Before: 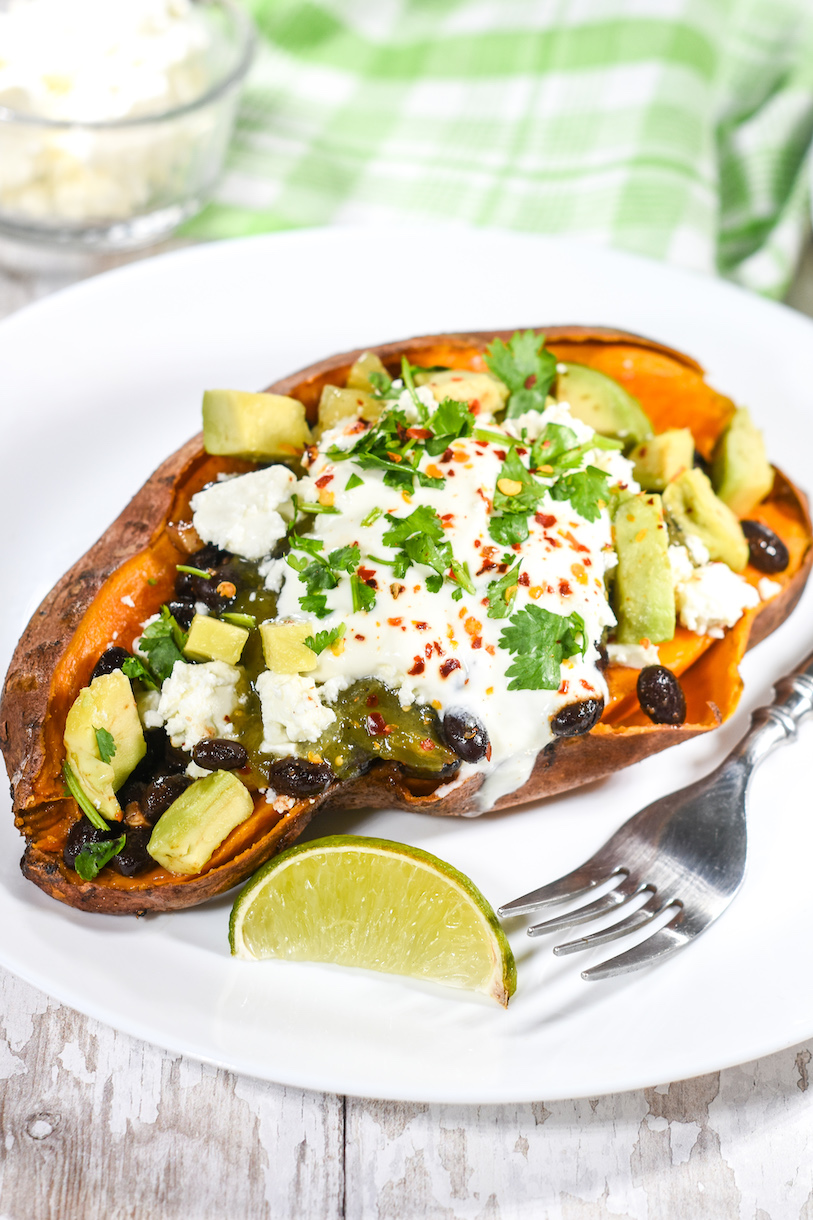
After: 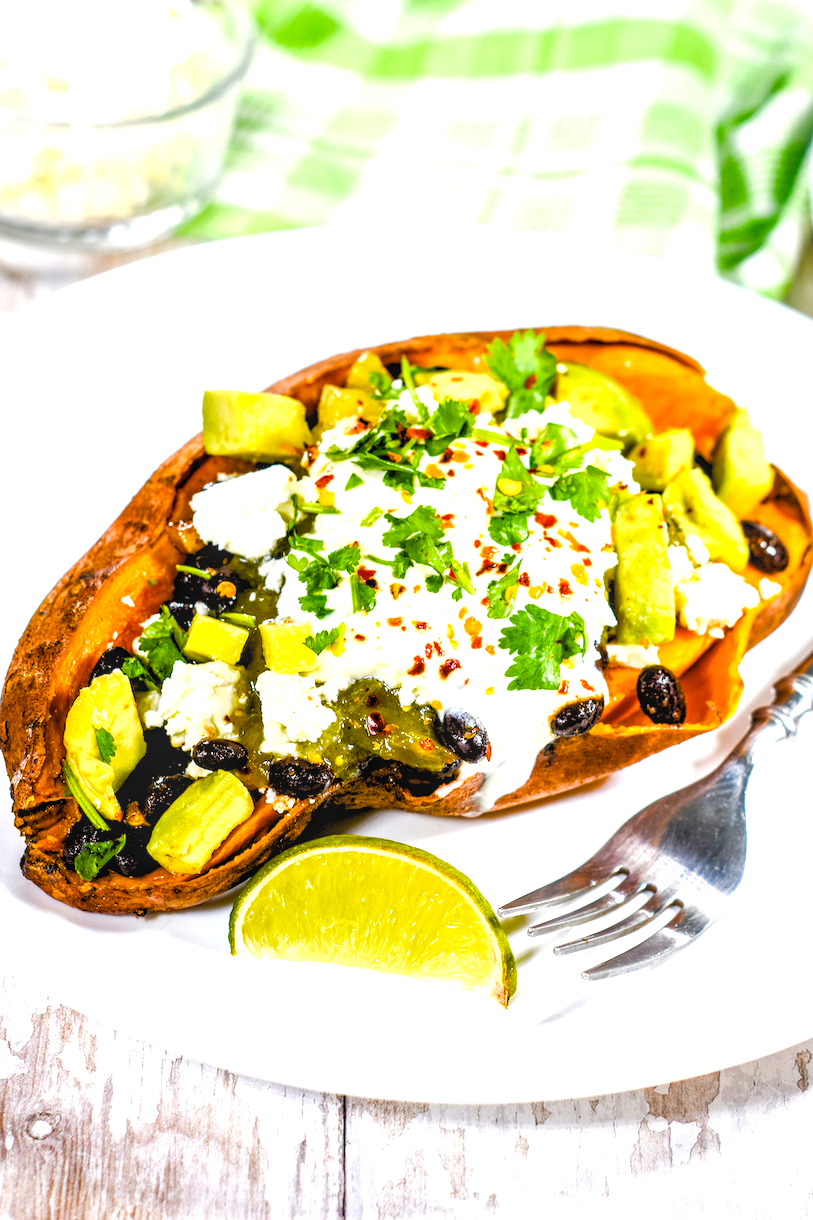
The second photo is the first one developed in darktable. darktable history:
rgb levels: levels [[0.029, 0.461, 0.922], [0, 0.5, 1], [0, 0.5, 1]]
color balance rgb: linear chroma grading › shadows 10%, linear chroma grading › highlights 10%, linear chroma grading › global chroma 15%, linear chroma grading › mid-tones 15%, perceptual saturation grading › global saturation 40%, perceptual saturation grading › highlights -25%, perceptual saturation grading › mid-tones 35%, perceptual saturation grading › shadows 35%, perceptual brilliance grading › global brilliance 11.29%, global vibrance 11.29%
local contrast: on, module defaults
